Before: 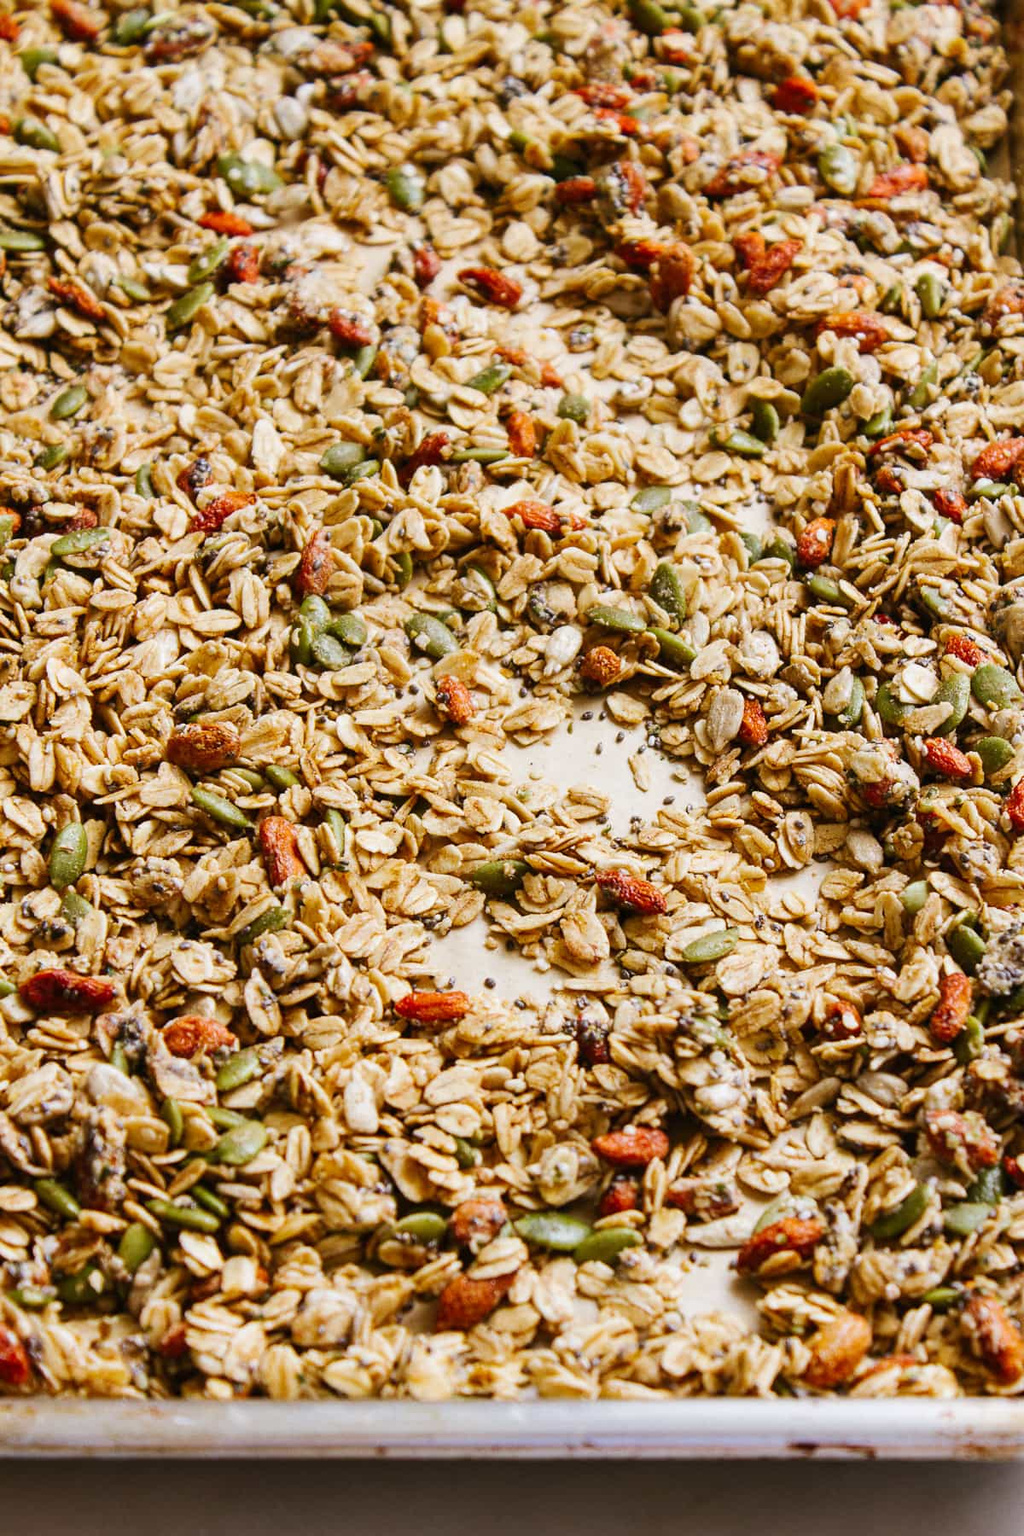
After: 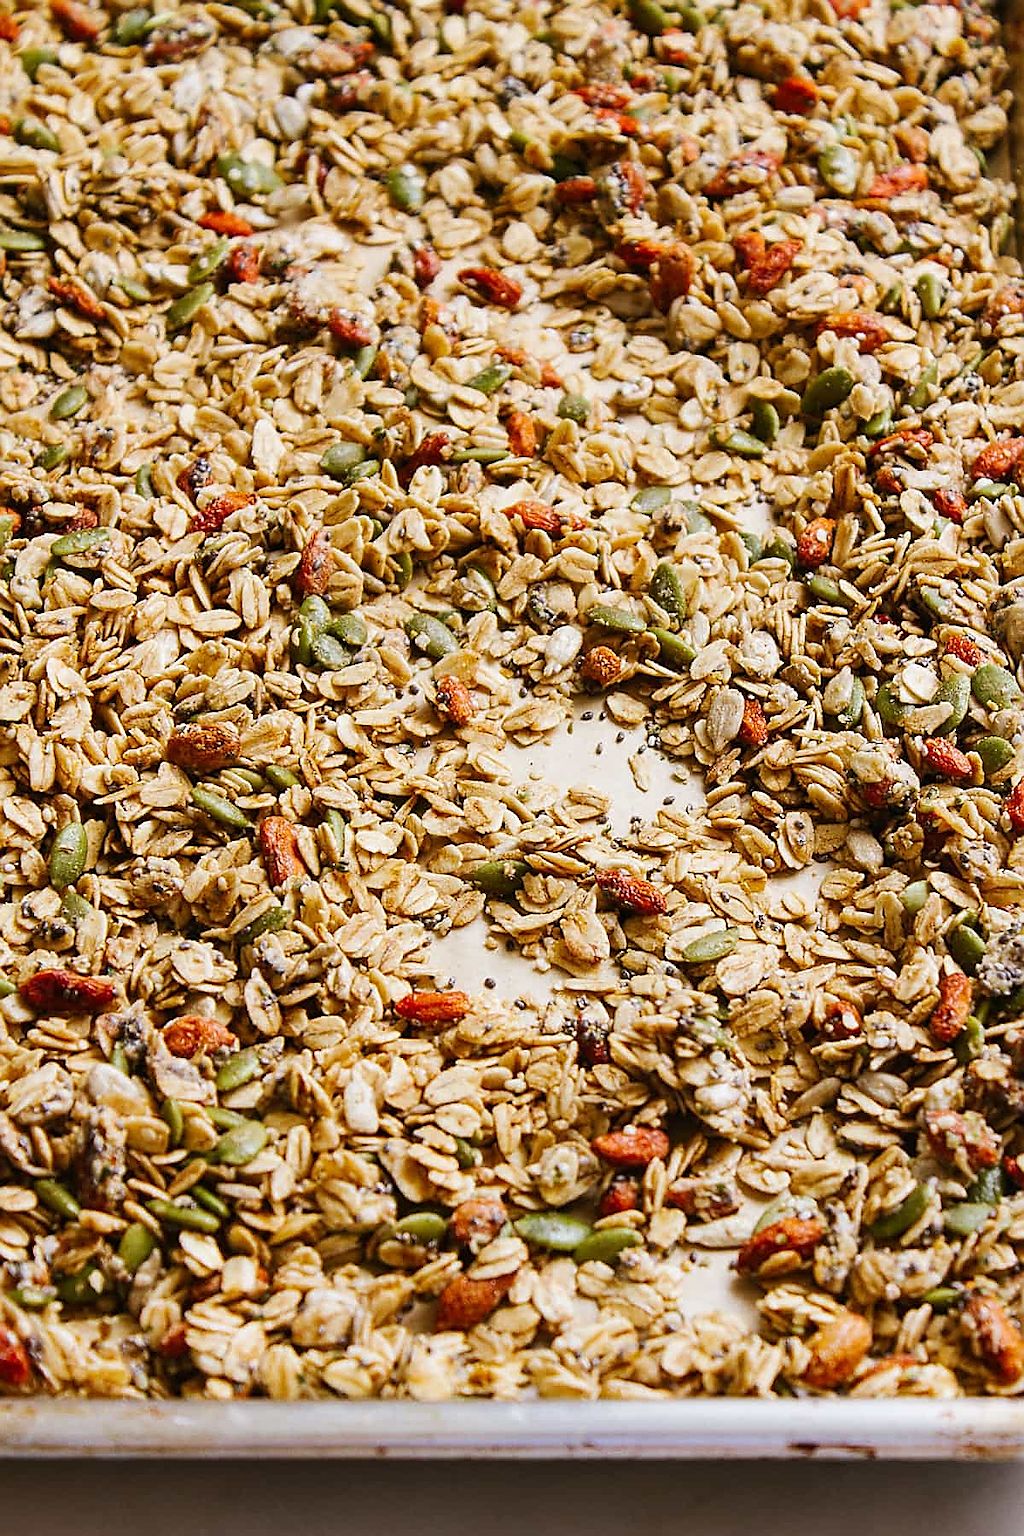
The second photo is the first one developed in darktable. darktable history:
sharpen: radius 1.367, amount 1.263, threshold 0.62
